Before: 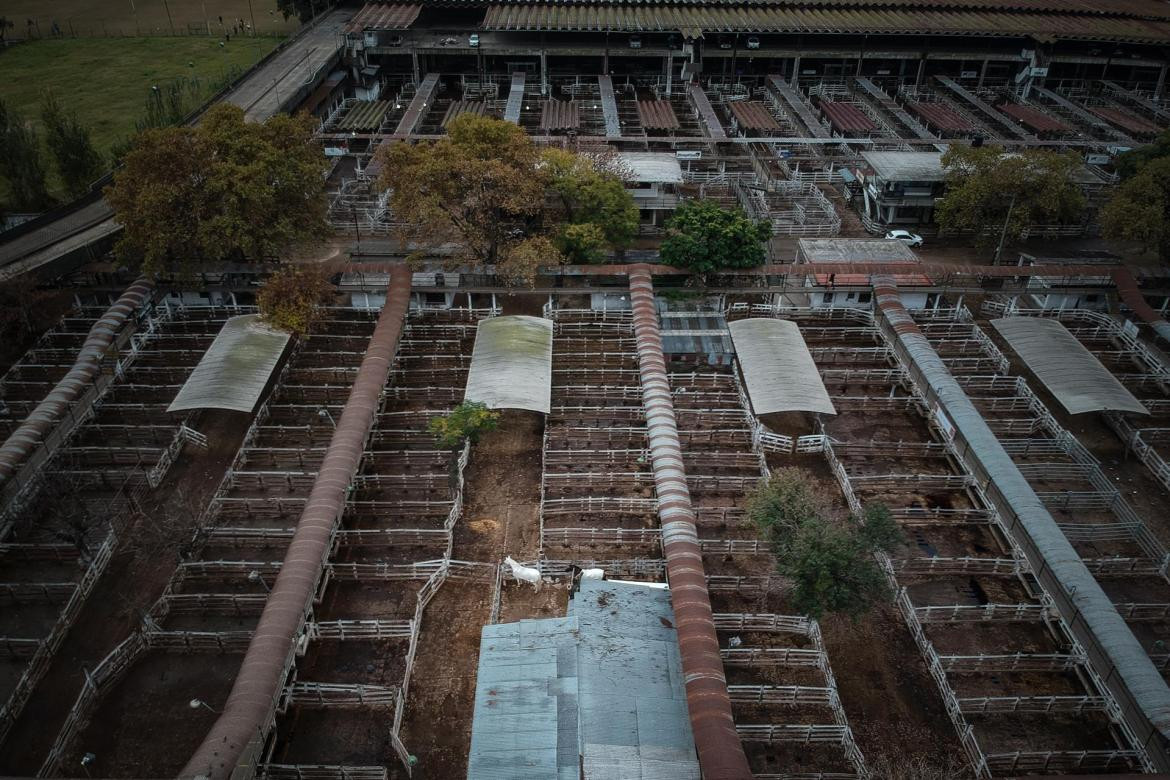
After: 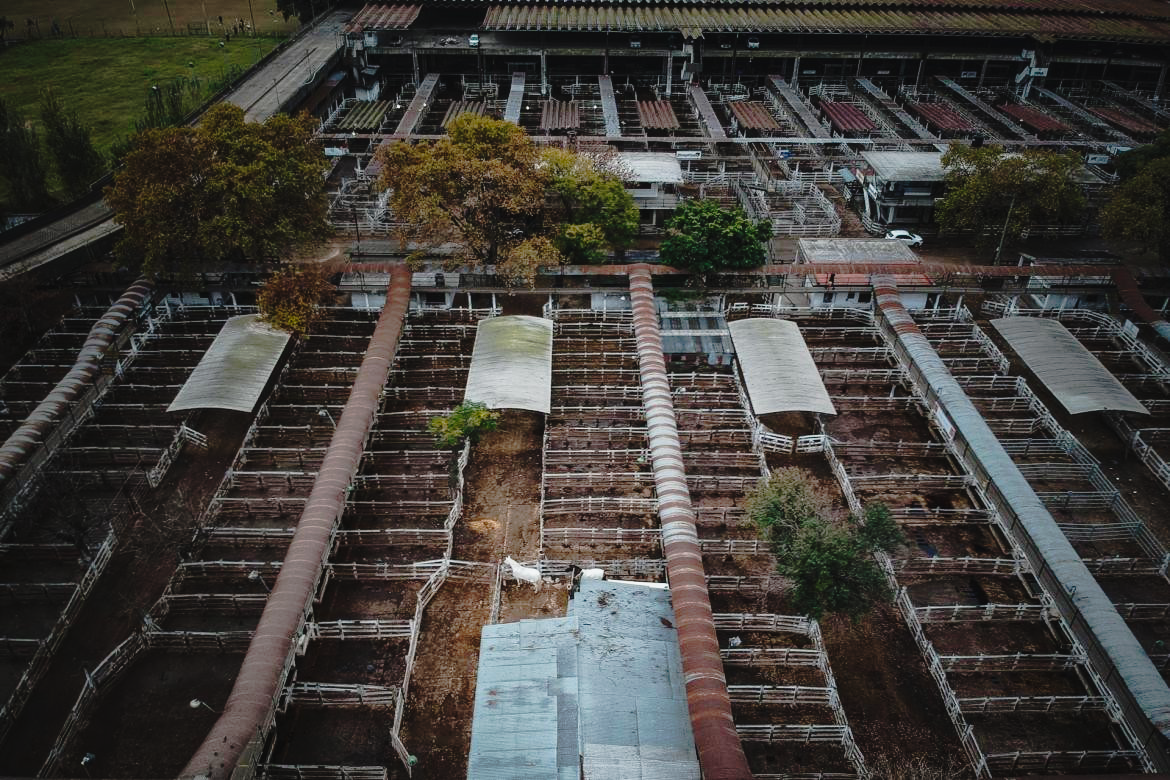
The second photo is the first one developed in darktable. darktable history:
tone curve: curves: ch0 [(0, 0.029) (0.168, 0.142) (0.359, 0.44) (0.469, 0.544) (0.634, 0.722) (0.858, 0.903) (1, 0.968)]; ch1 [(0, 0) (0.437, 0.453) (0.472, 0.47) (0.502, 0.502) (0.54, 0.534) (0.57, 0.592) (0.618, 0.66) (0.699, 0.749) (0.859, 0.919) (1, 1)]; ch2 [(0, 0) (0.33, 0.301) (0.421, 0.443) (0.476, 0.498) (0.505, 0.503) (0.547, 0.557) (0.586, 0.634) (0.608, 0.676) (1, 1)], preserve colors none
